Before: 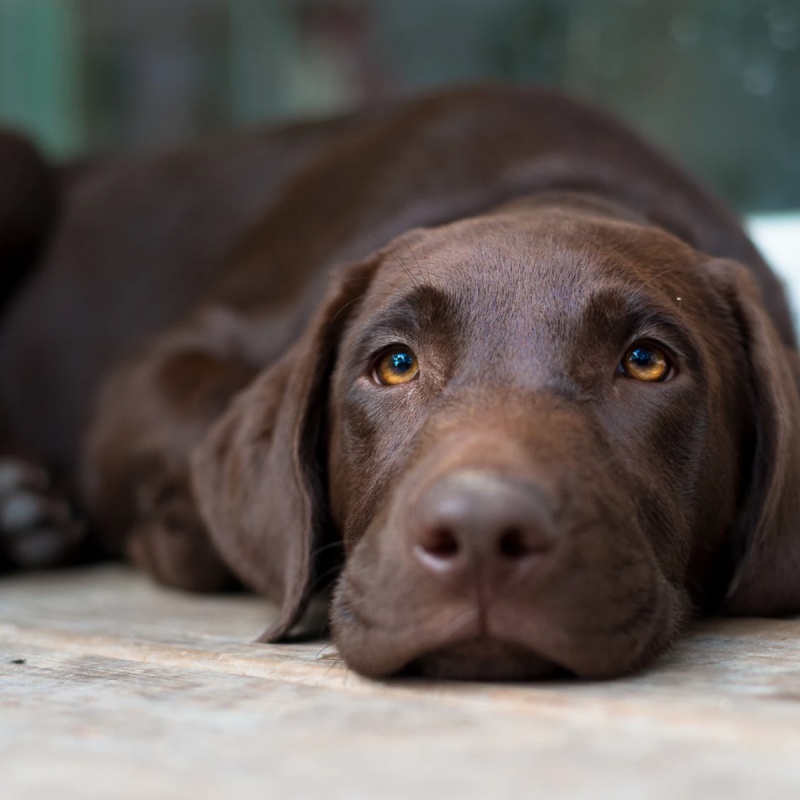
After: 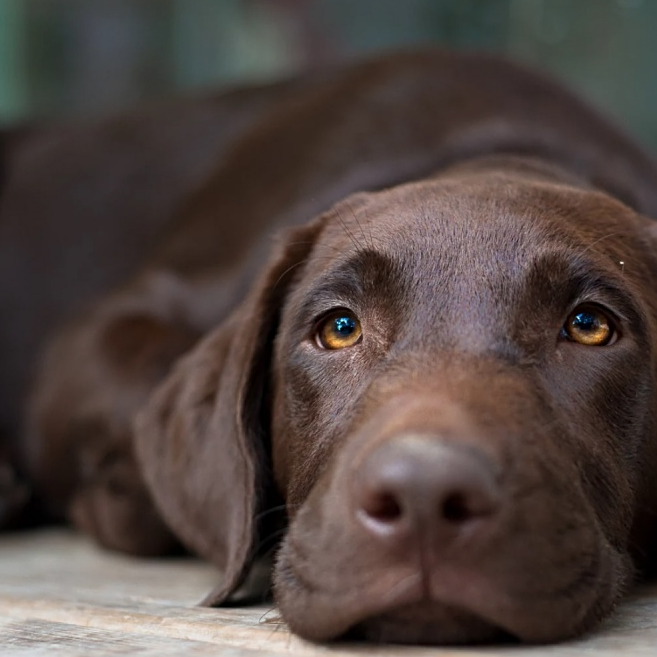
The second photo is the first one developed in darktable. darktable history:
sharpen: radius 2.529, amount 0.323
crop and rotate: left 7.196%, top 4.574%, right 10.605%, bottom 13.178%
